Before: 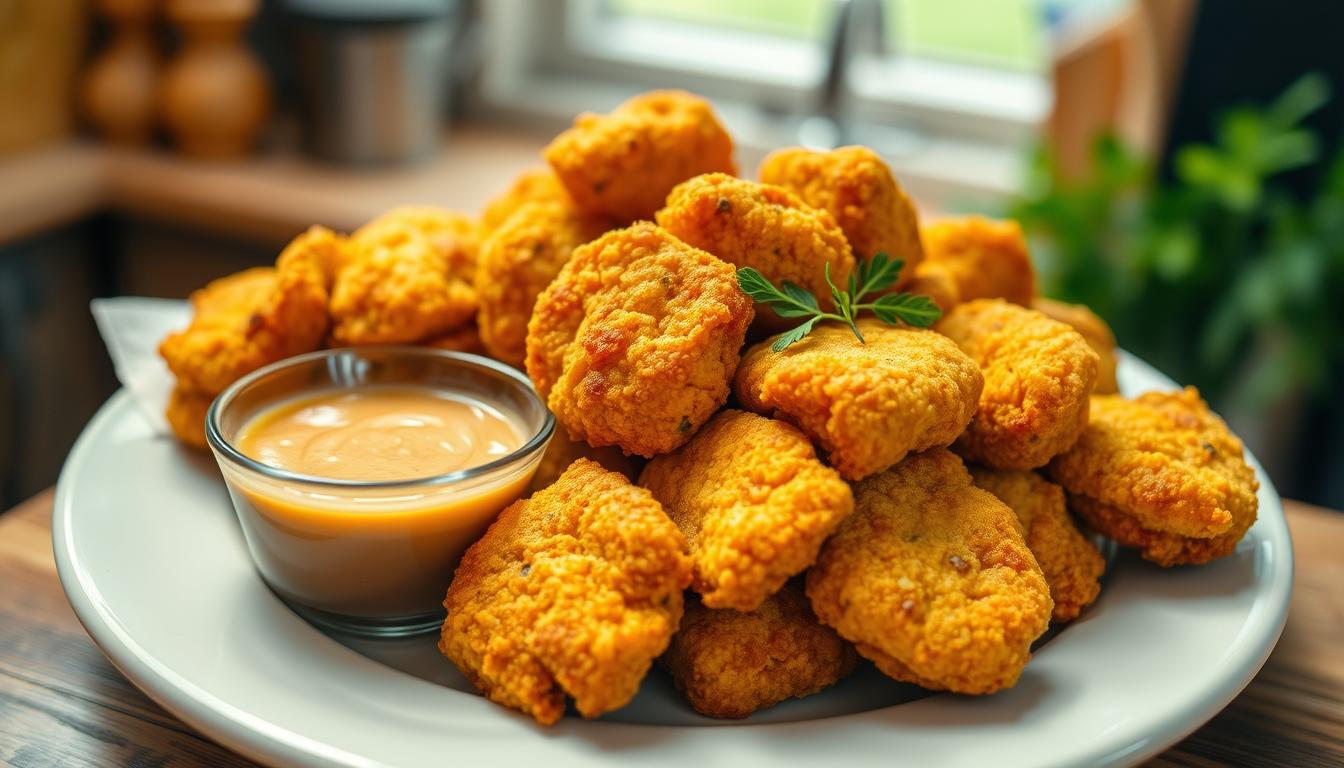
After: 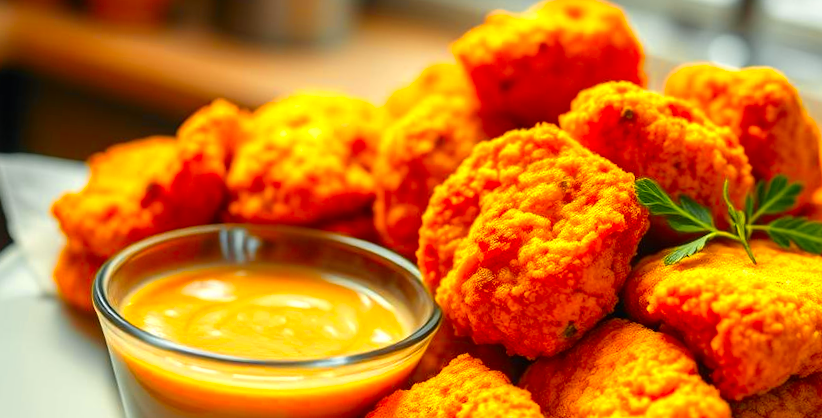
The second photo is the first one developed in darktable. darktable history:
crop and rotate: angle -4.99°, left 2.122%, top 6.945%, right 27.566%, bottom 30.519%
color correction: saturation 1.32
color zones: curves: ch0 [(0, 0.511) (0.143, 0.531) (0.286, 0.56) (0.429, 0.5) (0.571, 0.5) (0.714, 0.5) (0.857, 0.5) (1, 0.5)]; ch1 [(0, 0.525) (0.143, 0.705) (0.286, 0.715) (0.429, 0.35) (0.571, 0.35) (0.714, 0.35) (0.857, 0.4) (1, 0.4)]; ch2 [(0, 0.572) (0.143, 0.512) (0.286, 0.473) (0.429, 0.45) (0.571, 0.5) (0.714, 0.5) (0.857, 0.518) (1, 0.518)]
